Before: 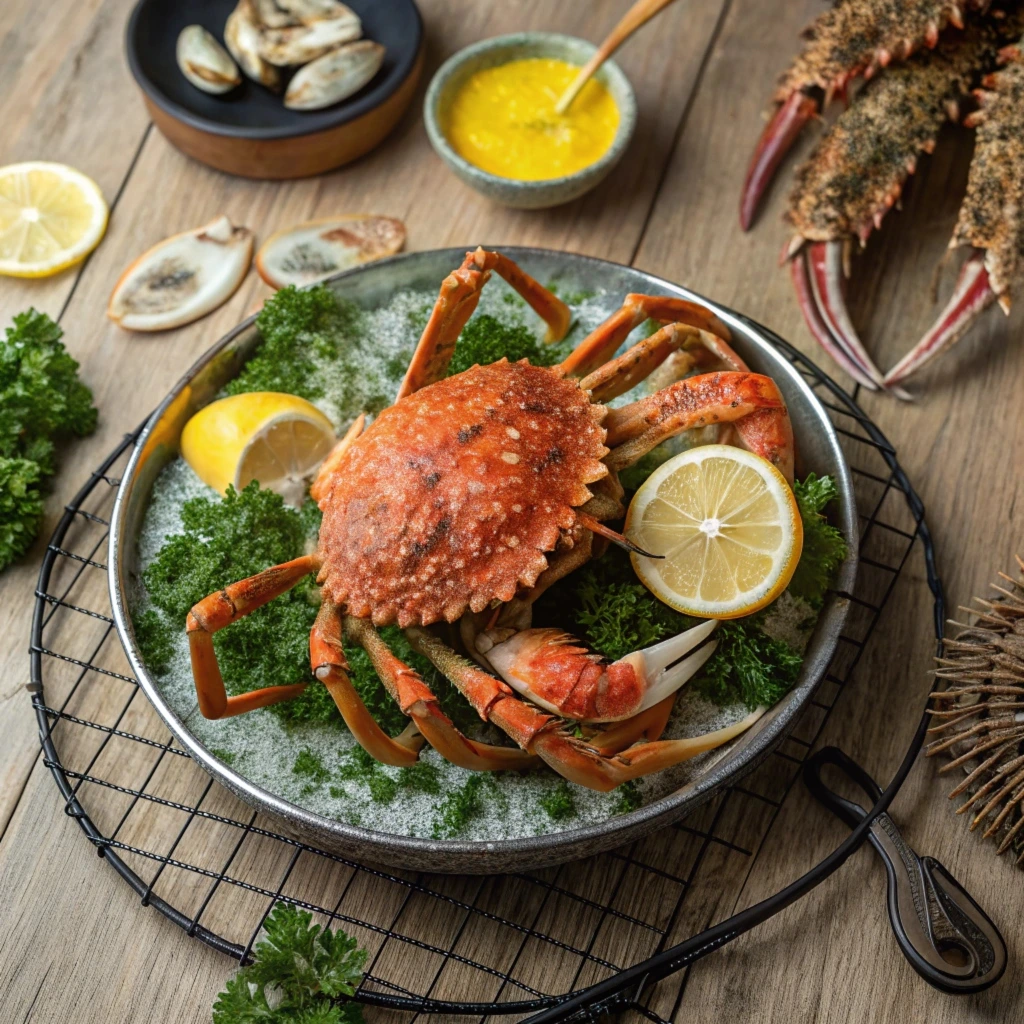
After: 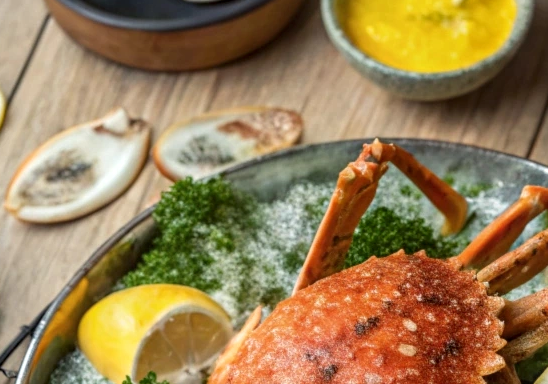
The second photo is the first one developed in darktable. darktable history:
local contrast: on, module defaults
color correction: highlights b* -0.024, saturation 0.994
crop: left 10.075%, top 10.637%, right 36.393%, bottom 51.809%
